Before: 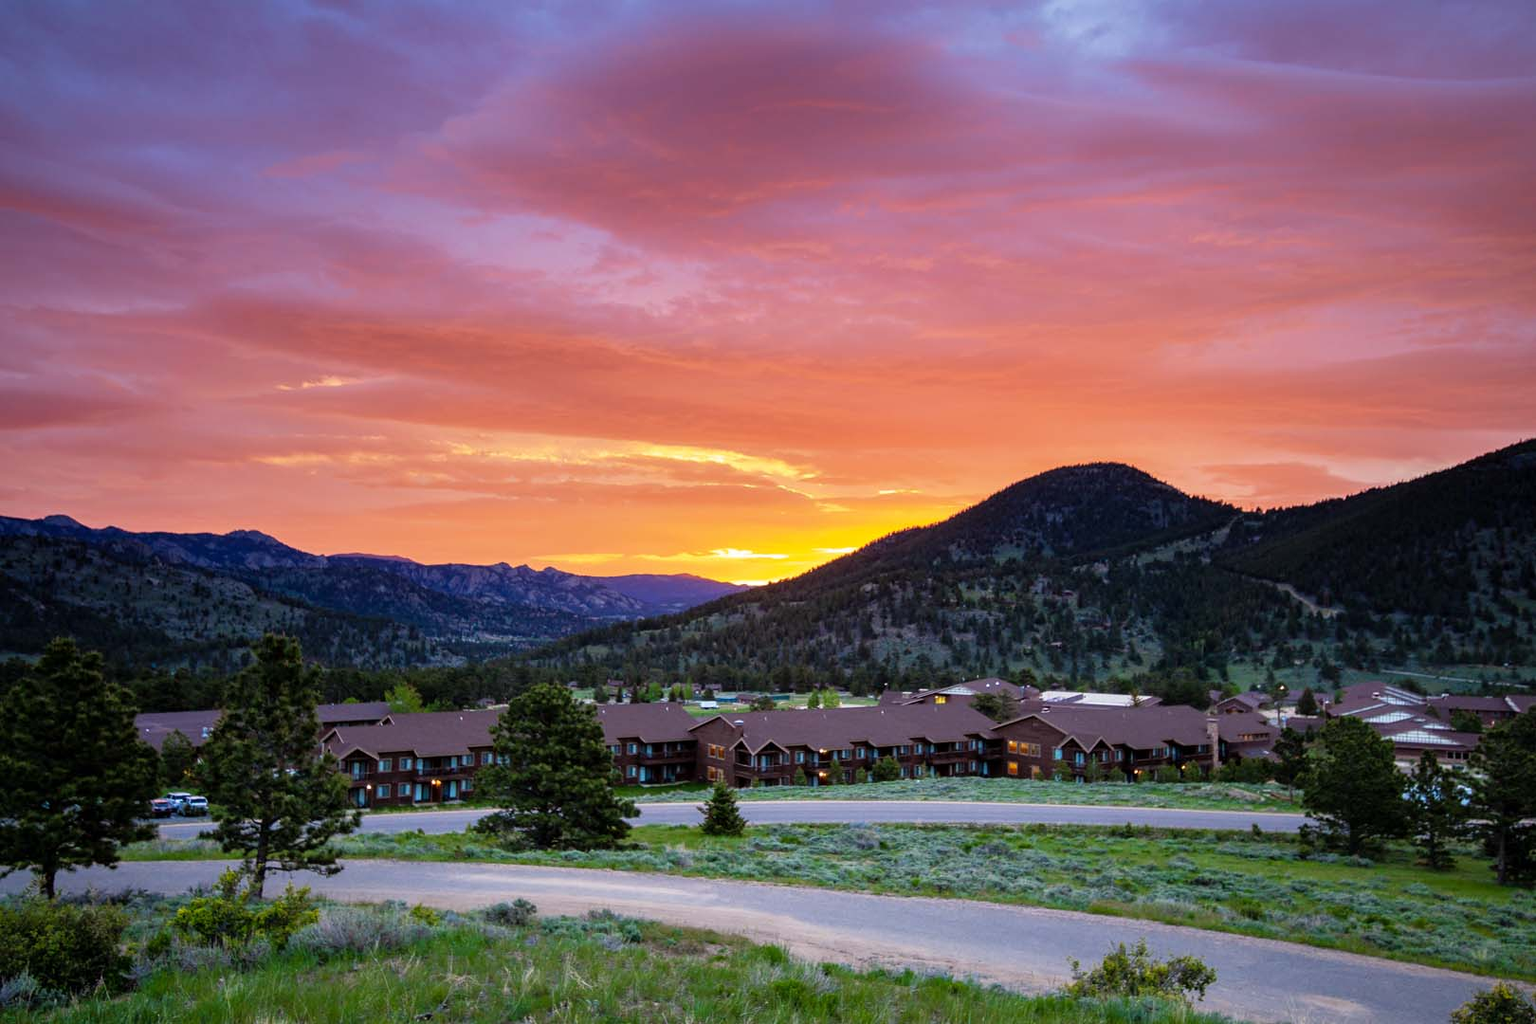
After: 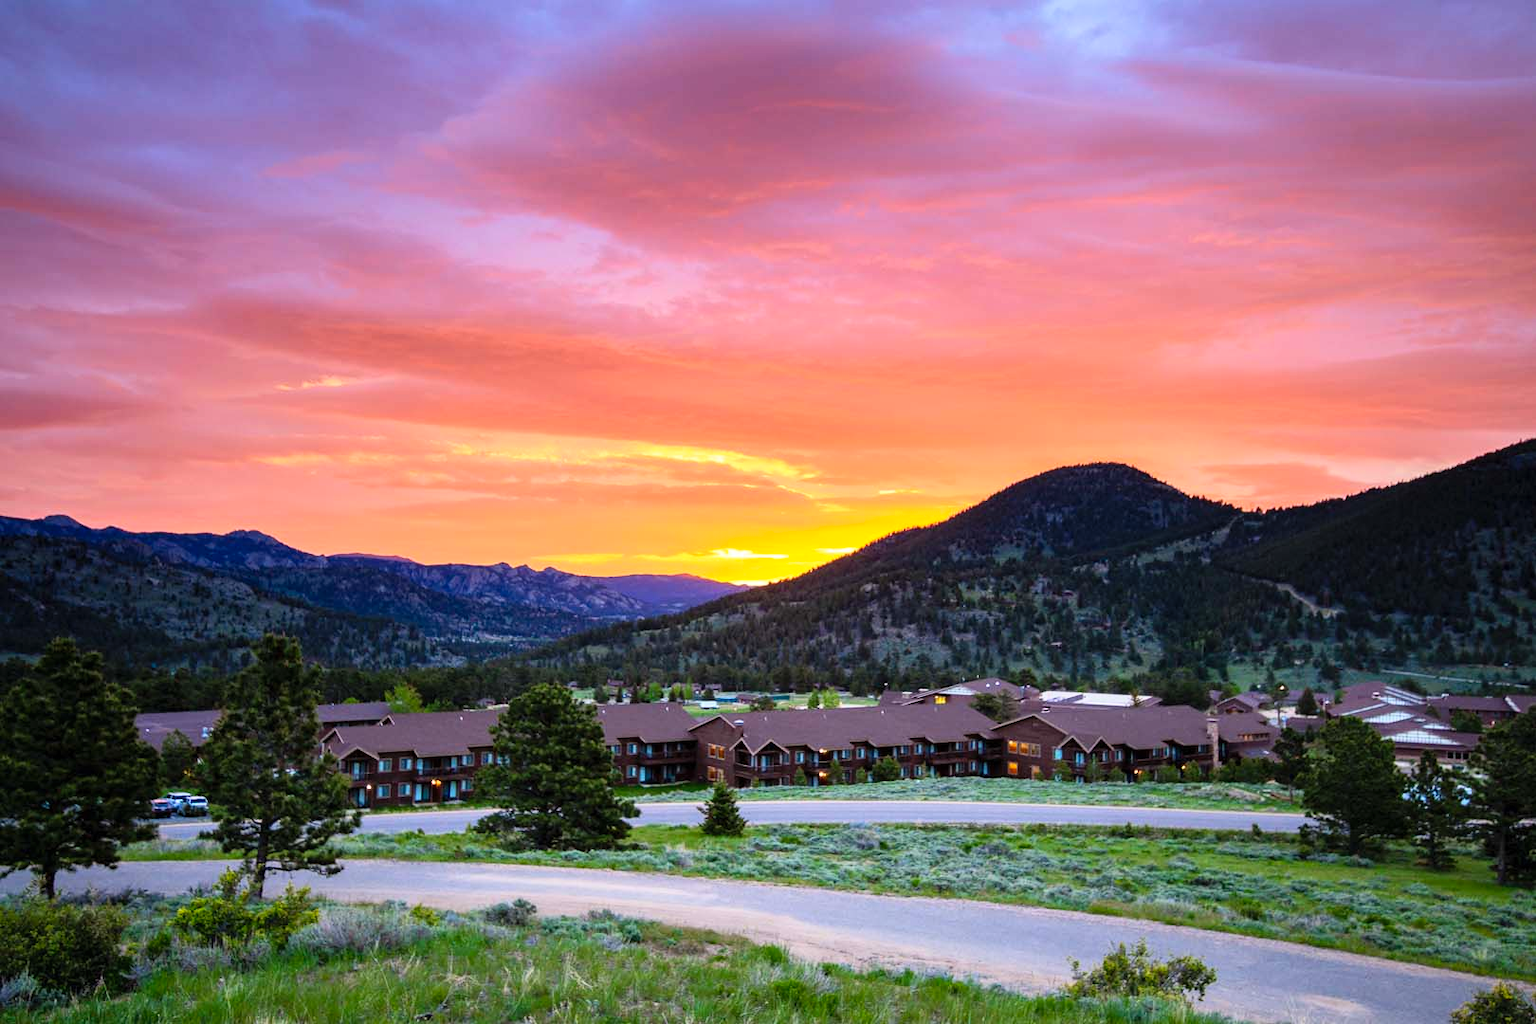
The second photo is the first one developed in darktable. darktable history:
contrast brightness saturation: contrast 0.203, brightness 0.156, saturation 0.216
